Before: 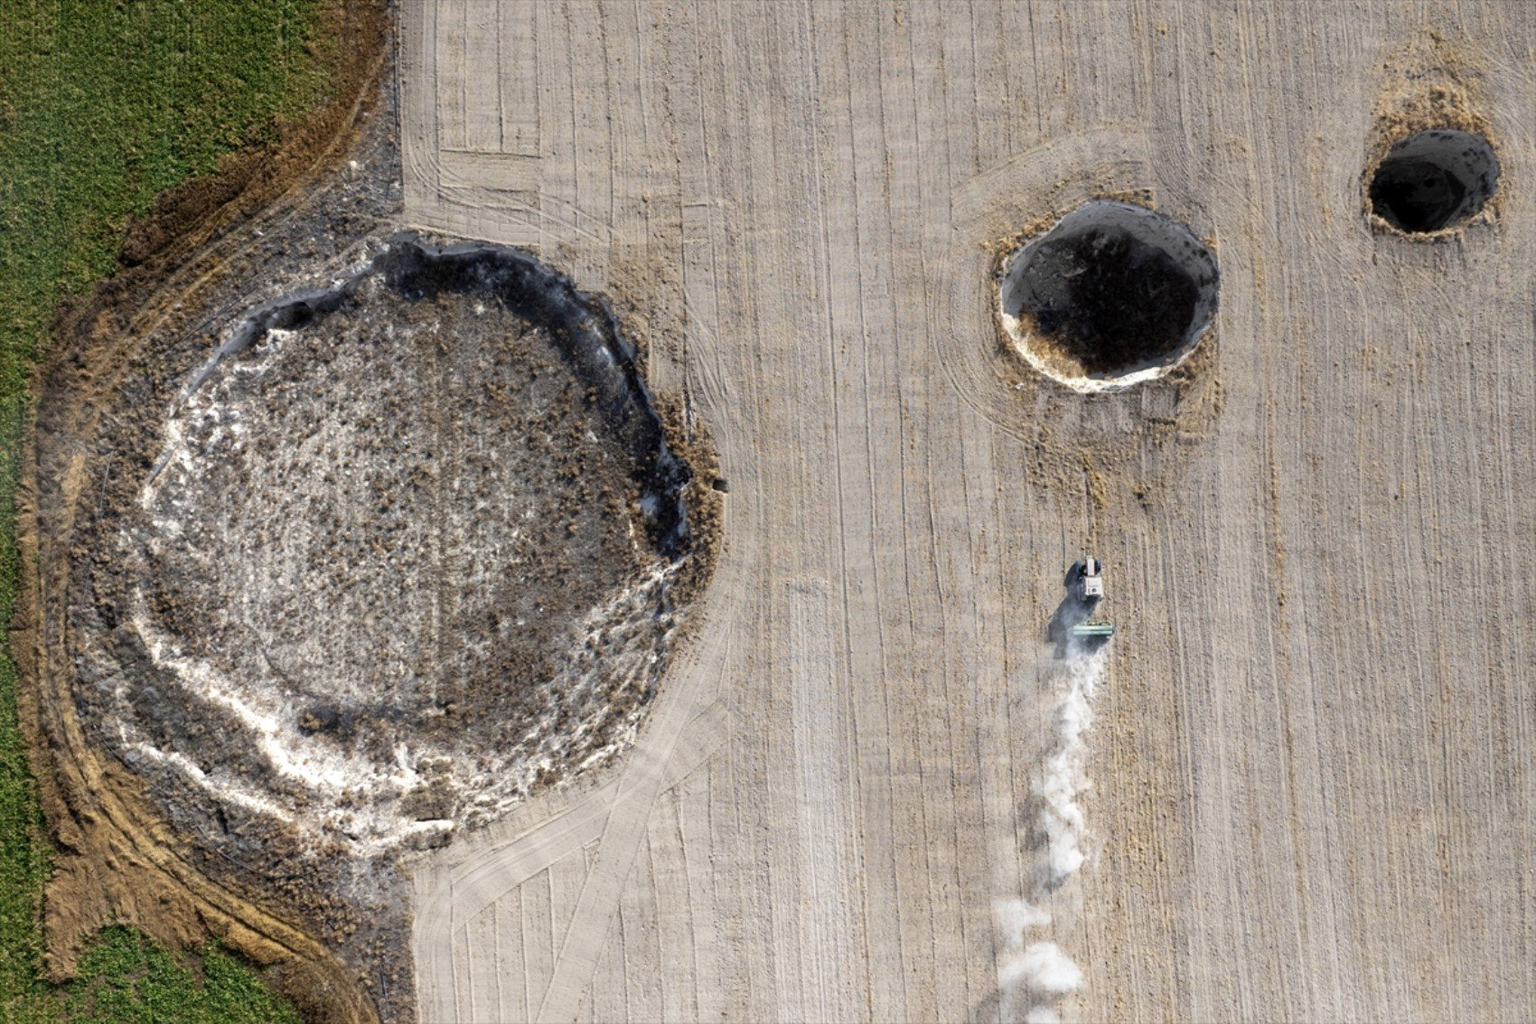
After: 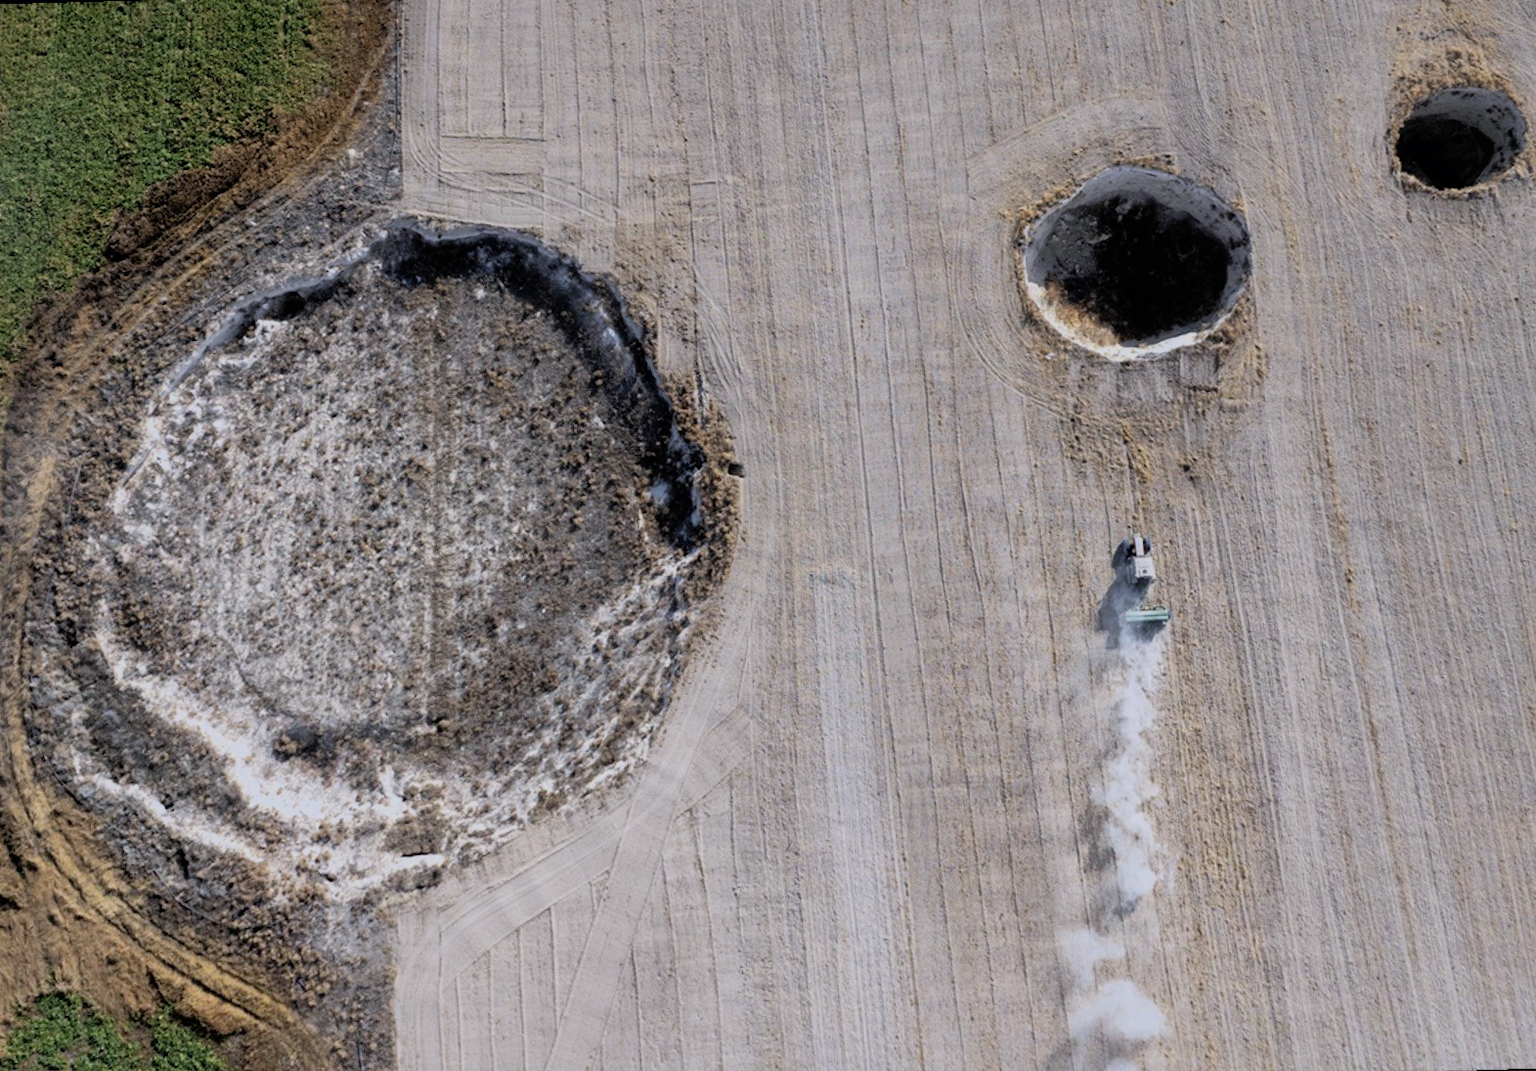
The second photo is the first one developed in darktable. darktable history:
color calibration: illuminant as shot in camera, x 0.358, y 0.373, temperature 4628.91 K
crop and rotate: left 0.126%
shadows and highlights: on, module defaults
filmic rgb: threshold 3 EV, hardness 4.17, latitude 50%, contrast 1.1, preserve chrominance max RGB, color science v6 (2022), contrast in shadows safe, contrast in highlights safe, enable highlight reconstruction true
rotate and perspective: rotation -1.68°, lens shift (vertical) -0.146, crop left 0.049, crop right 0.912, crop top 0.032, crop bottom 0.96
color zones: curves: ch0 [(0, 0.613) (0.01, 0.613) (0.245, 0.448) (0.498, 0.529) (0.642, 0.665) (0.879, 0.777) (0.99, 0.613)]; ch1 [(0, 0) (0.143, 0) (0.286, 0) (0.429, 0) (0.571, 0) (0.714, 0) (0.857, 0)], mix -93.41%
